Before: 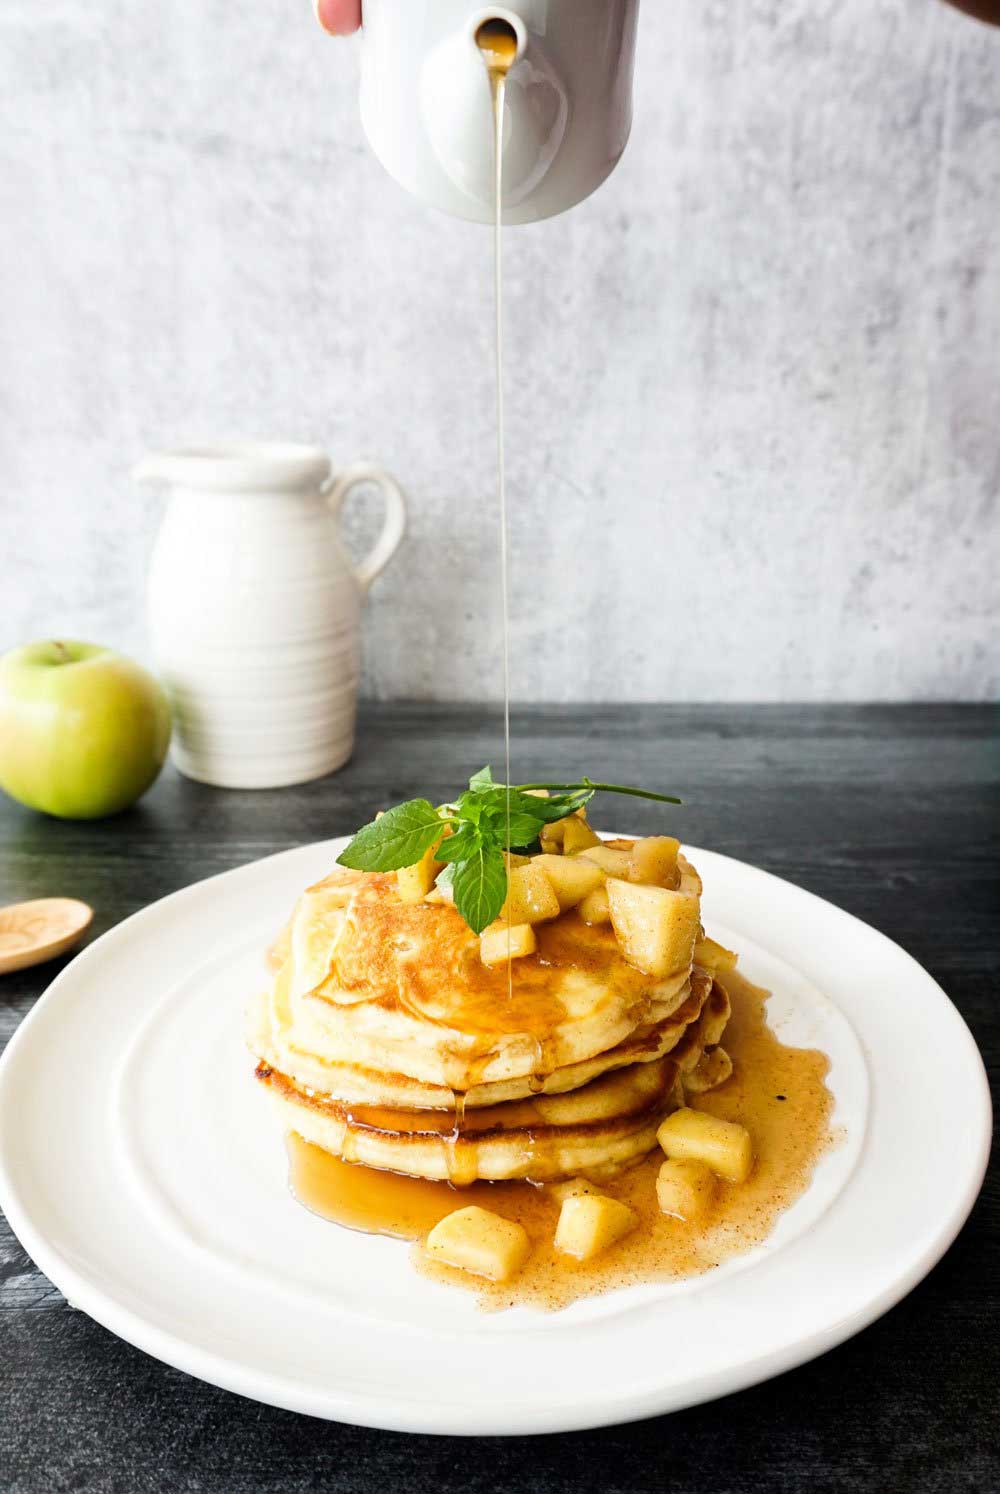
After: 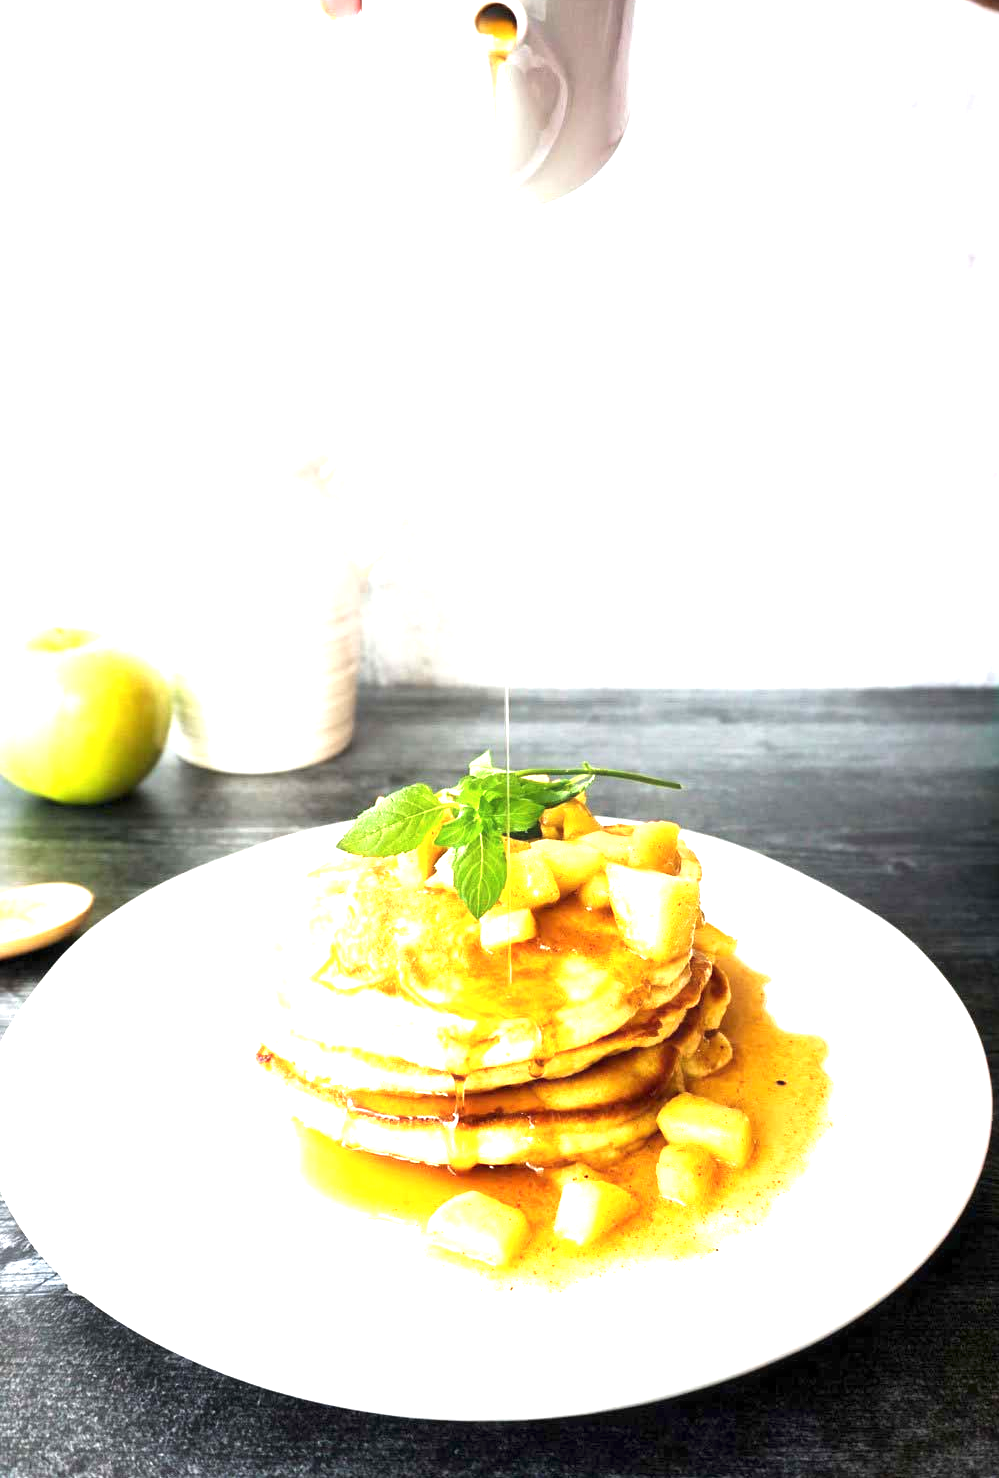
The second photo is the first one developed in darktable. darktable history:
haze removal: strength -0.044, compatibility mode true, adaptive false
exposure: exposure 1.481 EV, compensate highlight preservation false
crop: top 1.043%, right 0.081%
